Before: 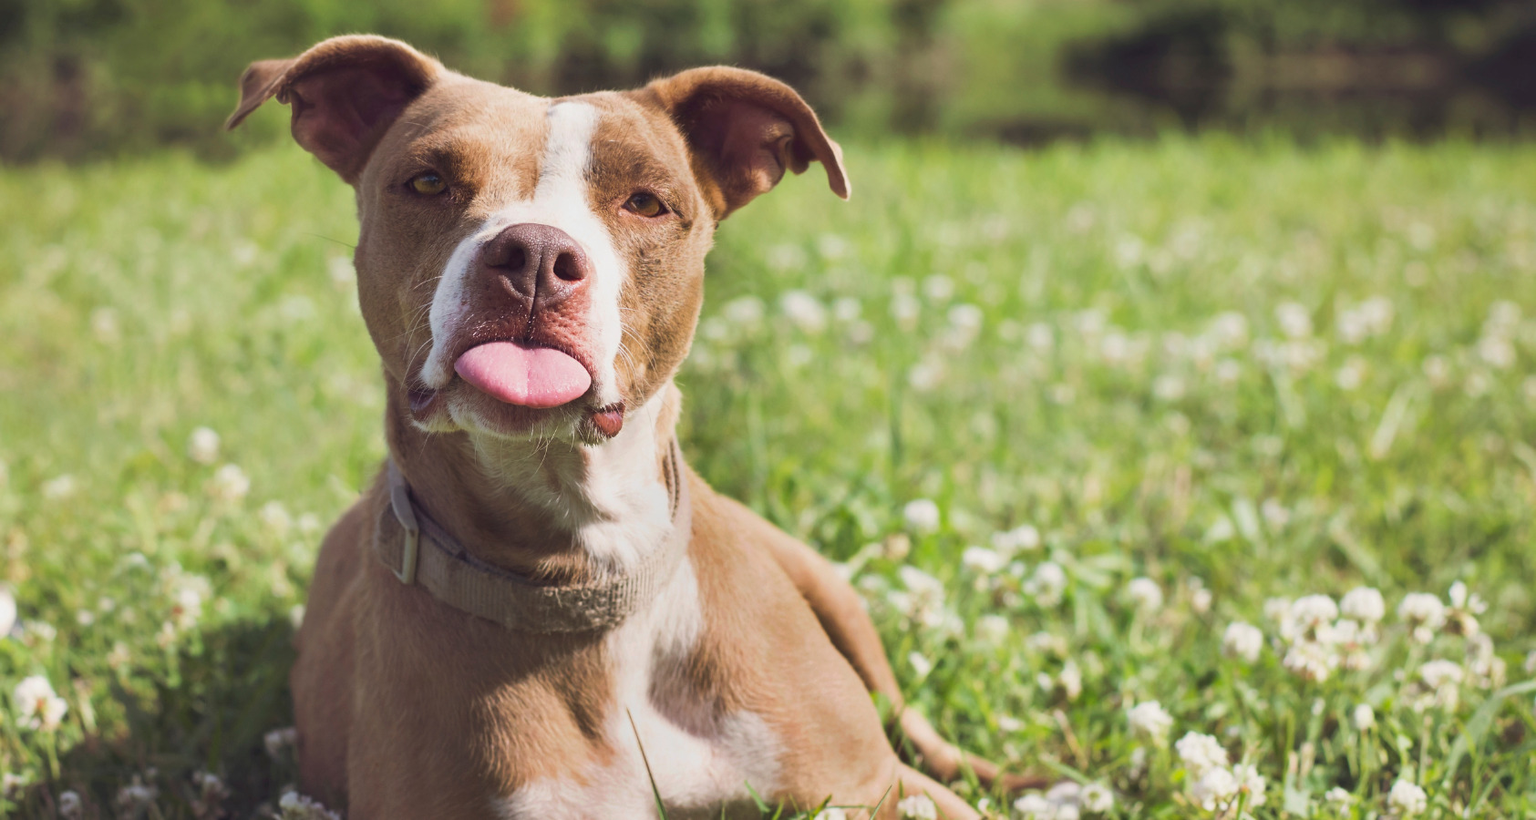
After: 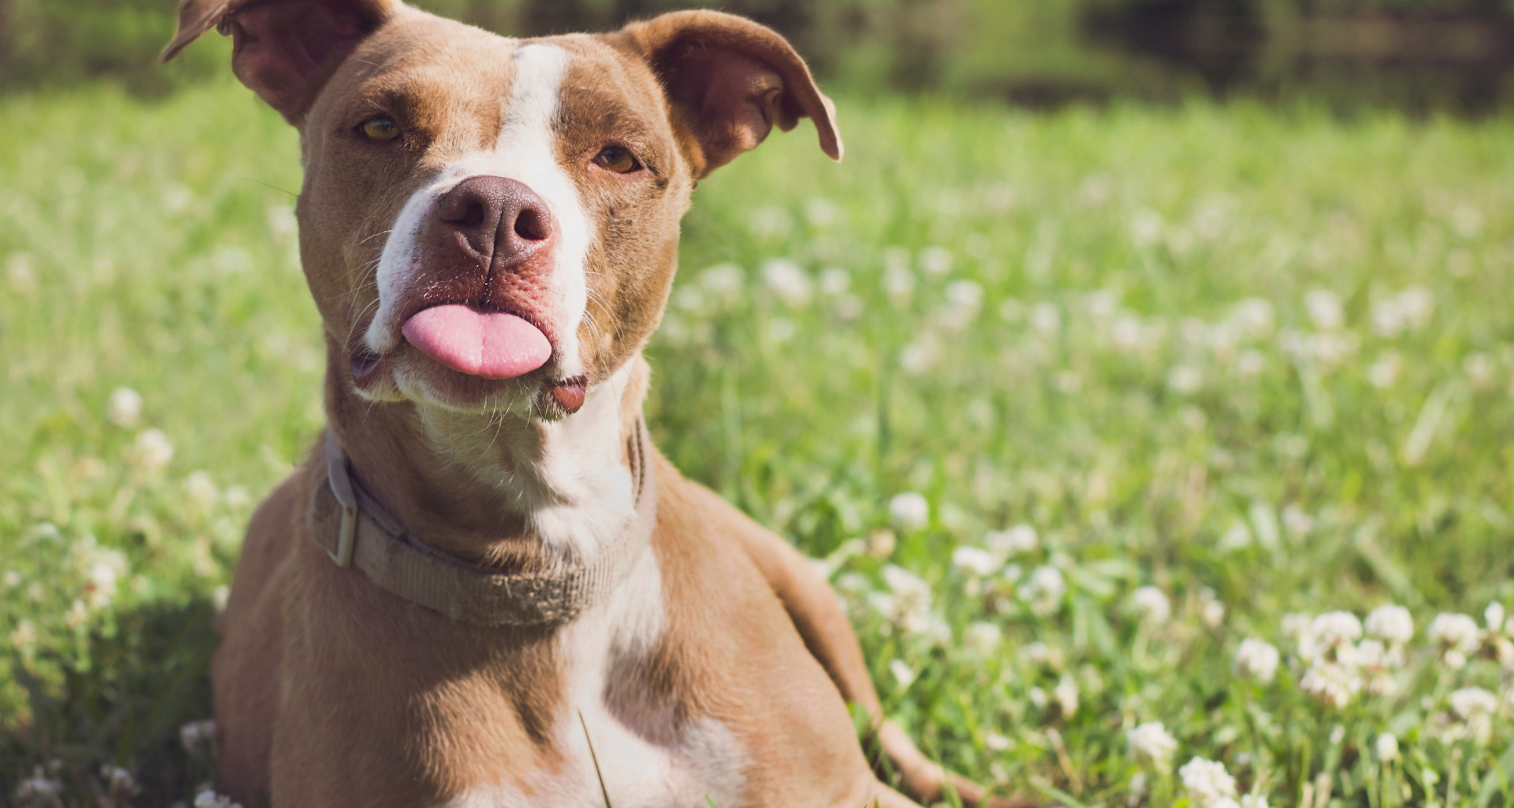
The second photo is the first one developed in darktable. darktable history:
crop and rotate: angle -1.88°, left 3.138%, top 4.234%, right 1.503%, bottom 0.509%
